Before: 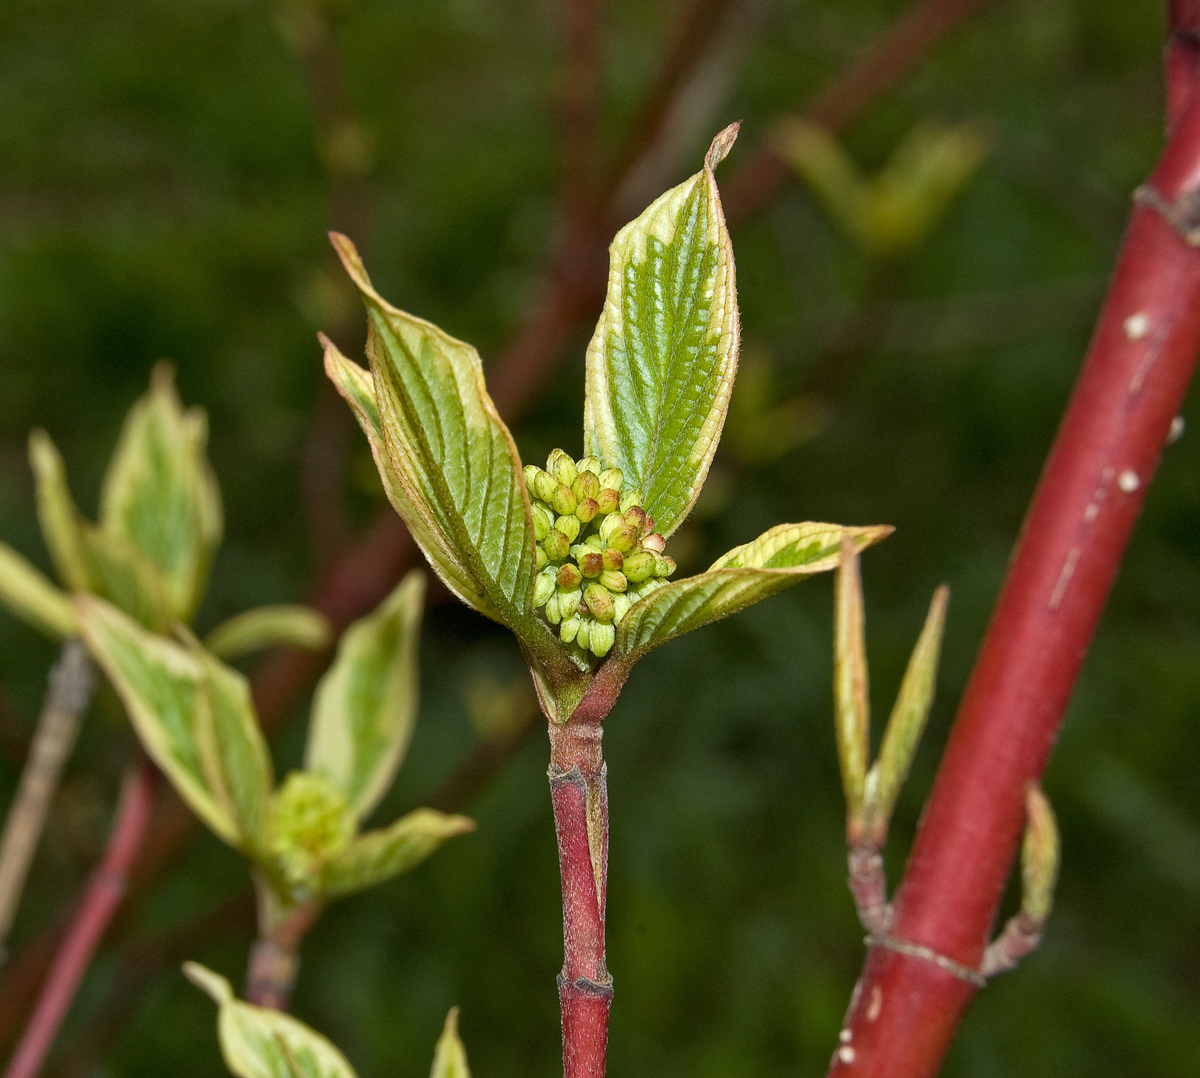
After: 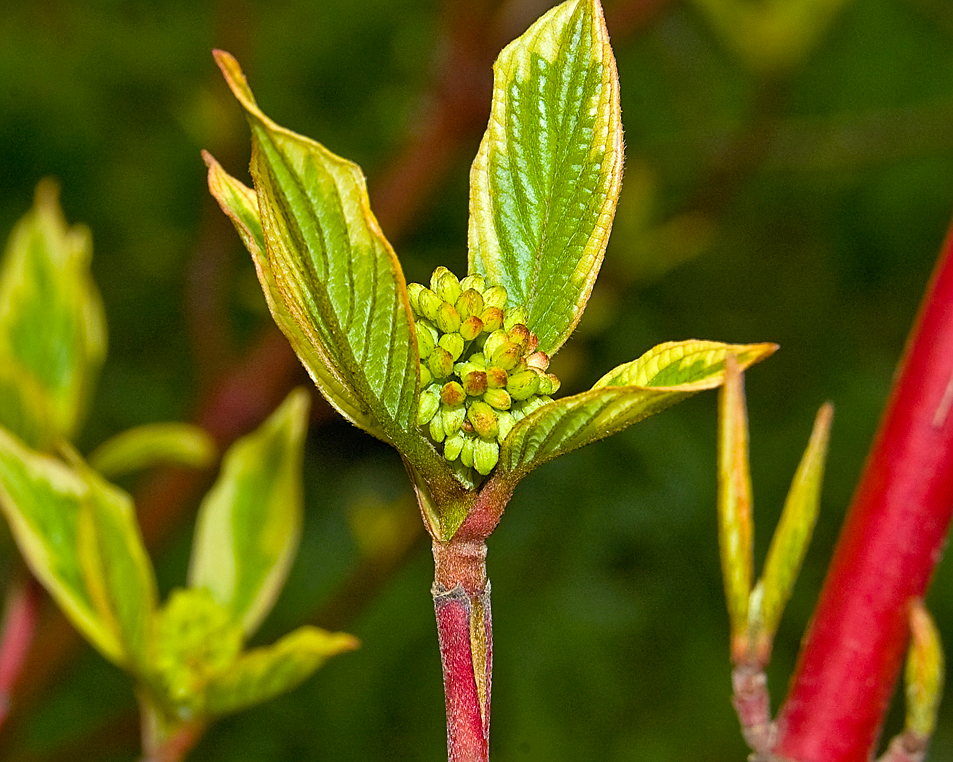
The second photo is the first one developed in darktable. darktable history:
sharpen: on, module defaults
crop: left 9.712%, top 16.928%, right 10.845%, bottom 12.332%
contrast brightness saturation: contrast 0.07, brightness 0.08, saturation 0.18
color balance rgb: perceptual saturation grading › global saturation 25%, global vibrance 20%
